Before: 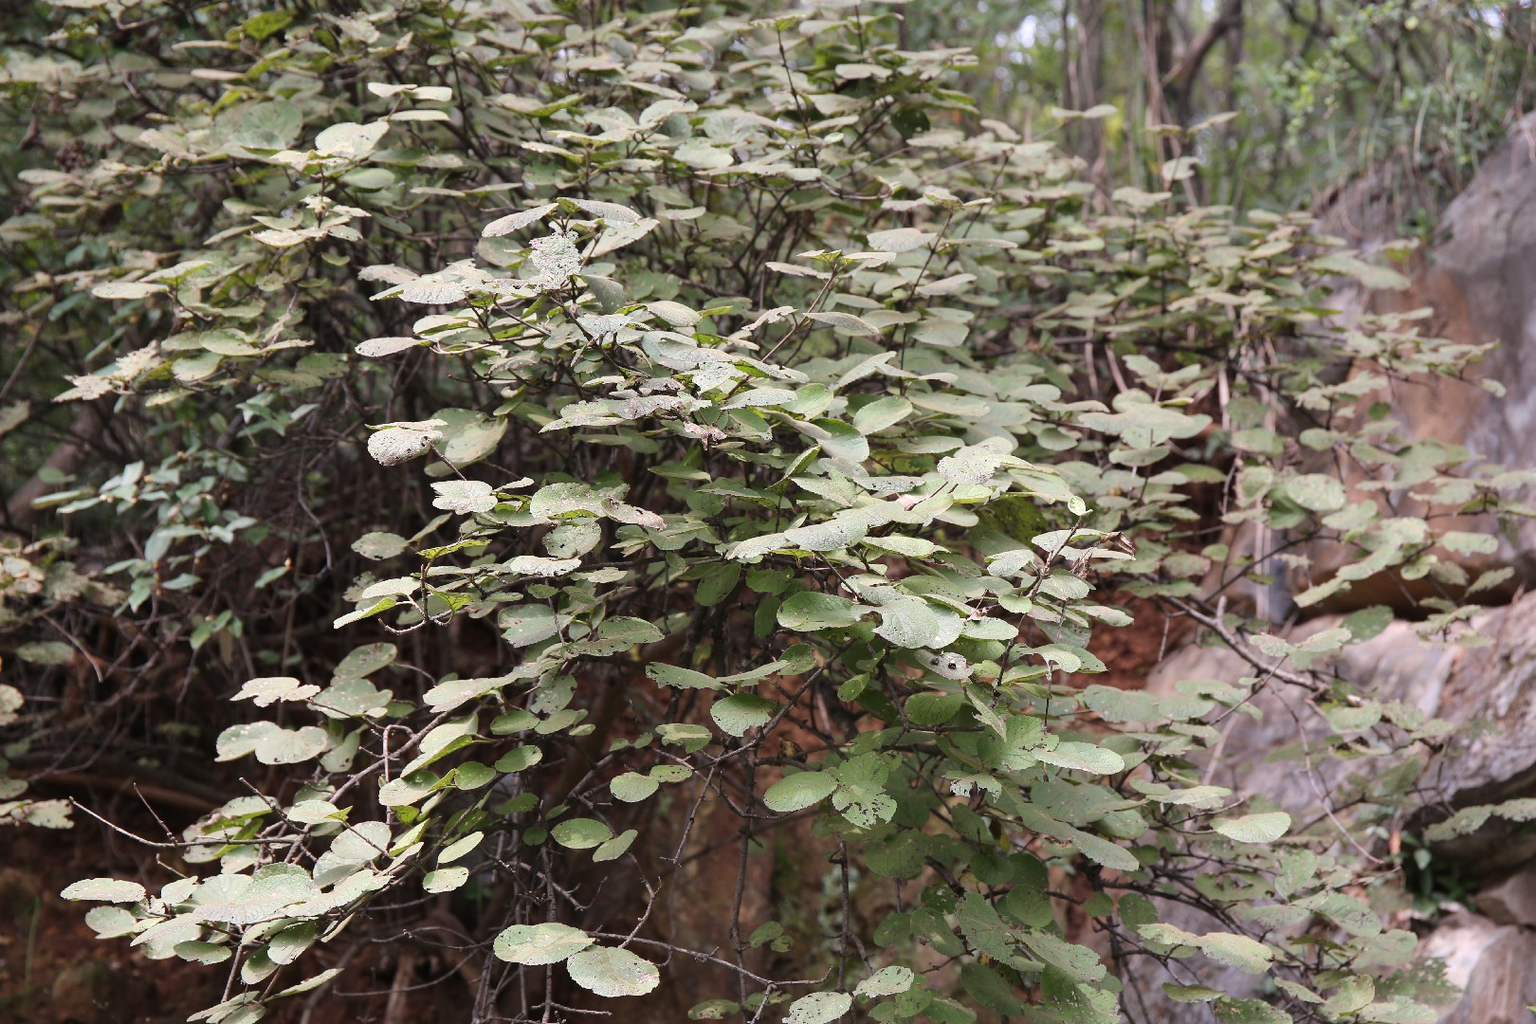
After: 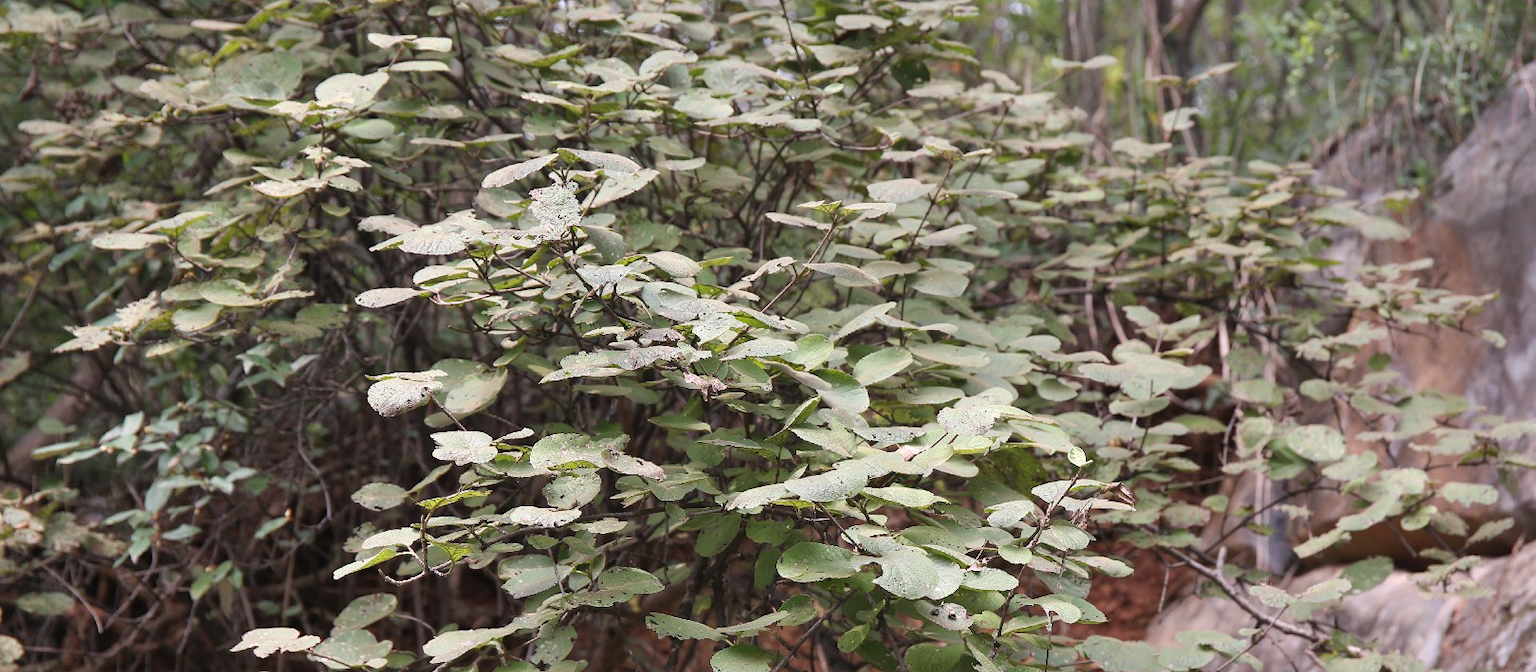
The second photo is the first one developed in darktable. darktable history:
crop and rotate: top 4.848%, bottom 29.503%
shadows and highlights: shadows 43.06, highlights 6.94
